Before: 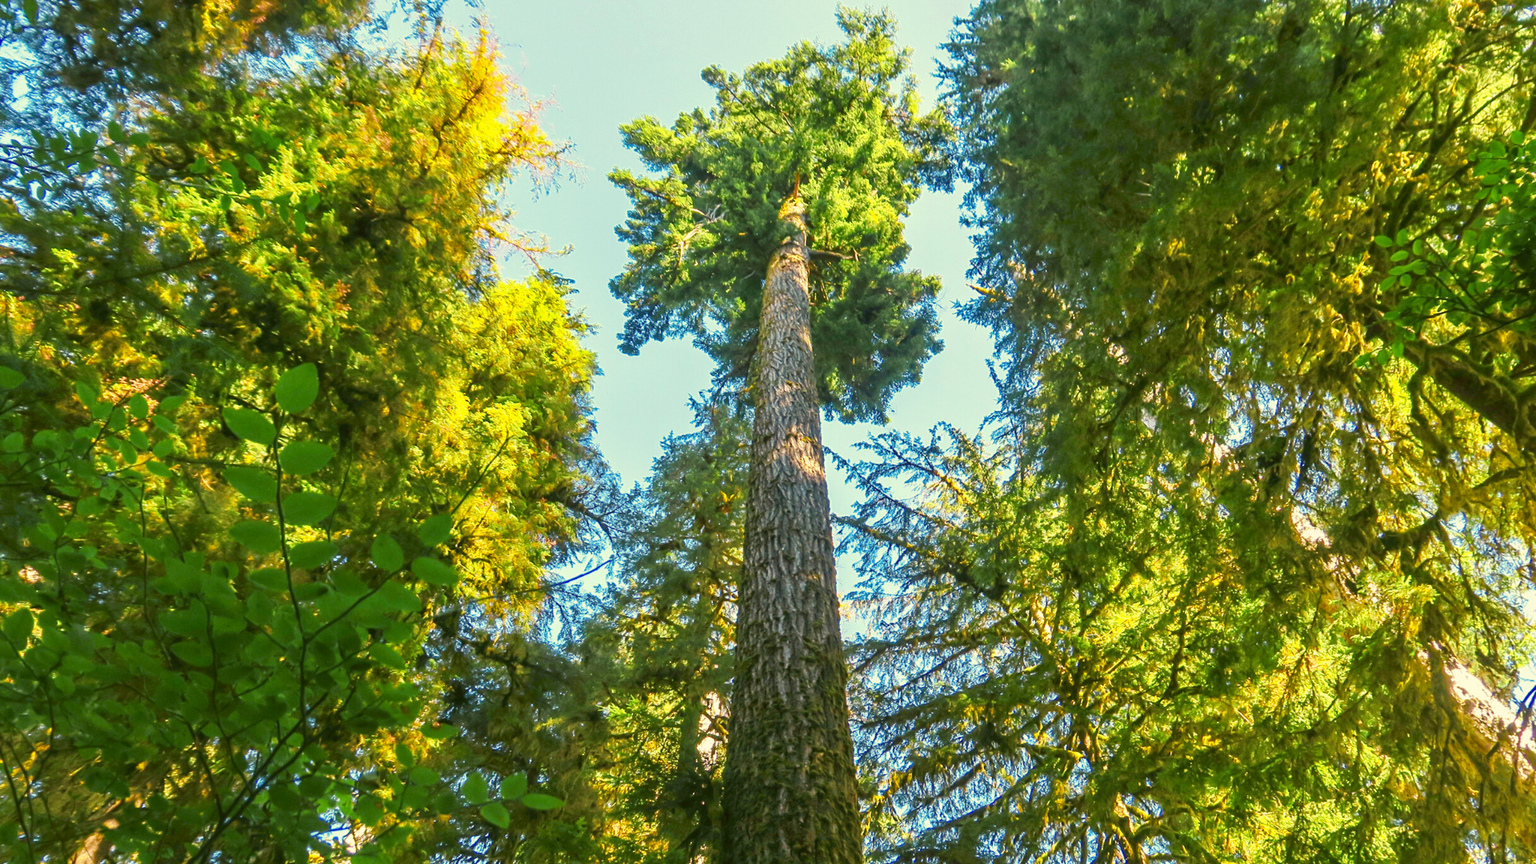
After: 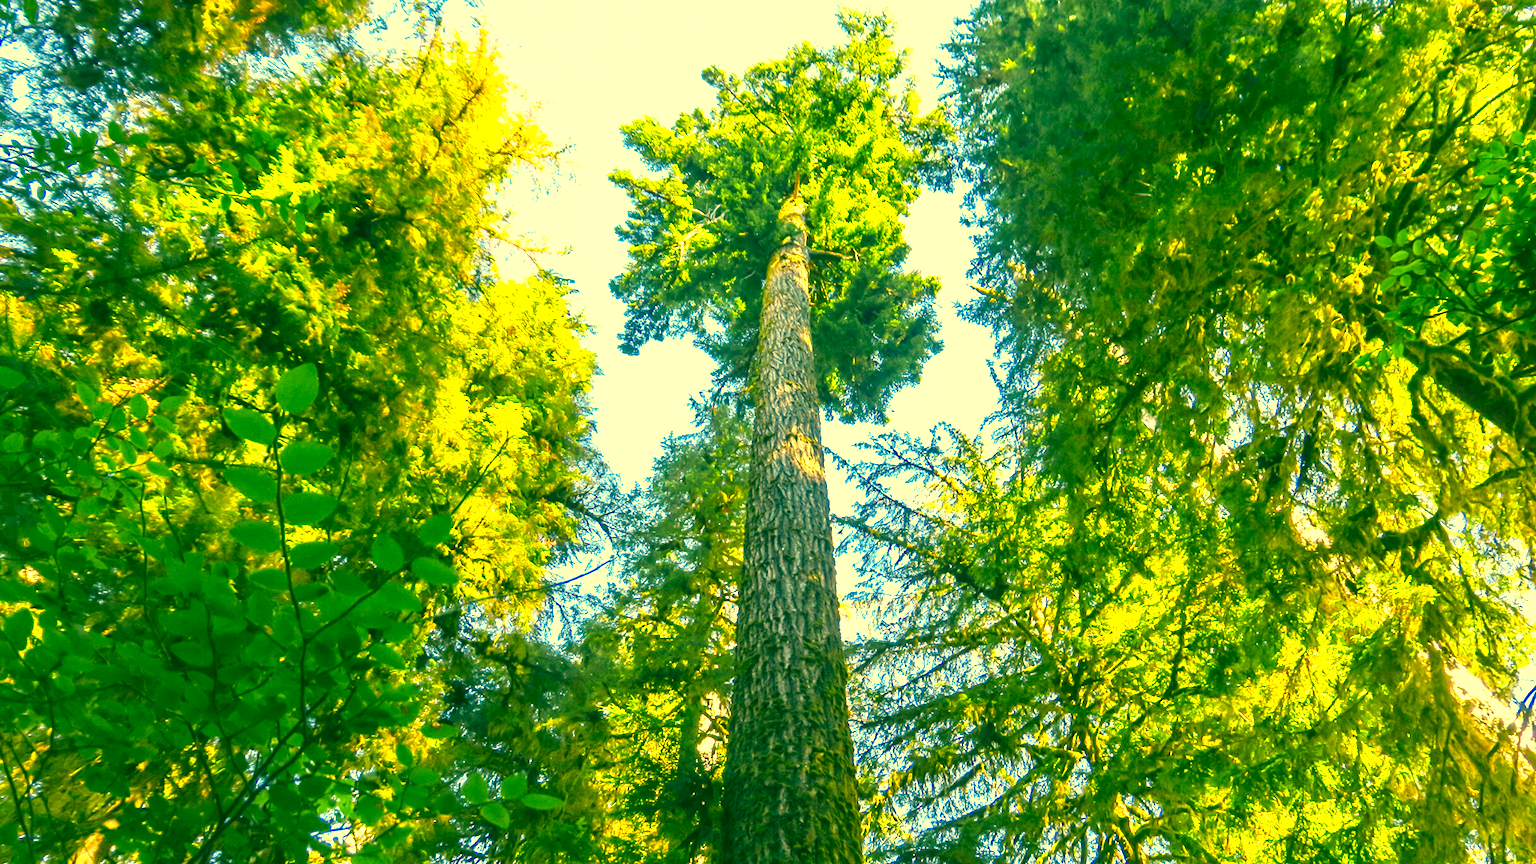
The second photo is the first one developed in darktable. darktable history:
color correction: highlights a* 2.19, highlights b* 33.98, shadows a* -36.13, shadows b* -5.44
exposure: black level correction 0, exposure 0.701 EV, compensate exposure bias true, compensate highlight preservation false
